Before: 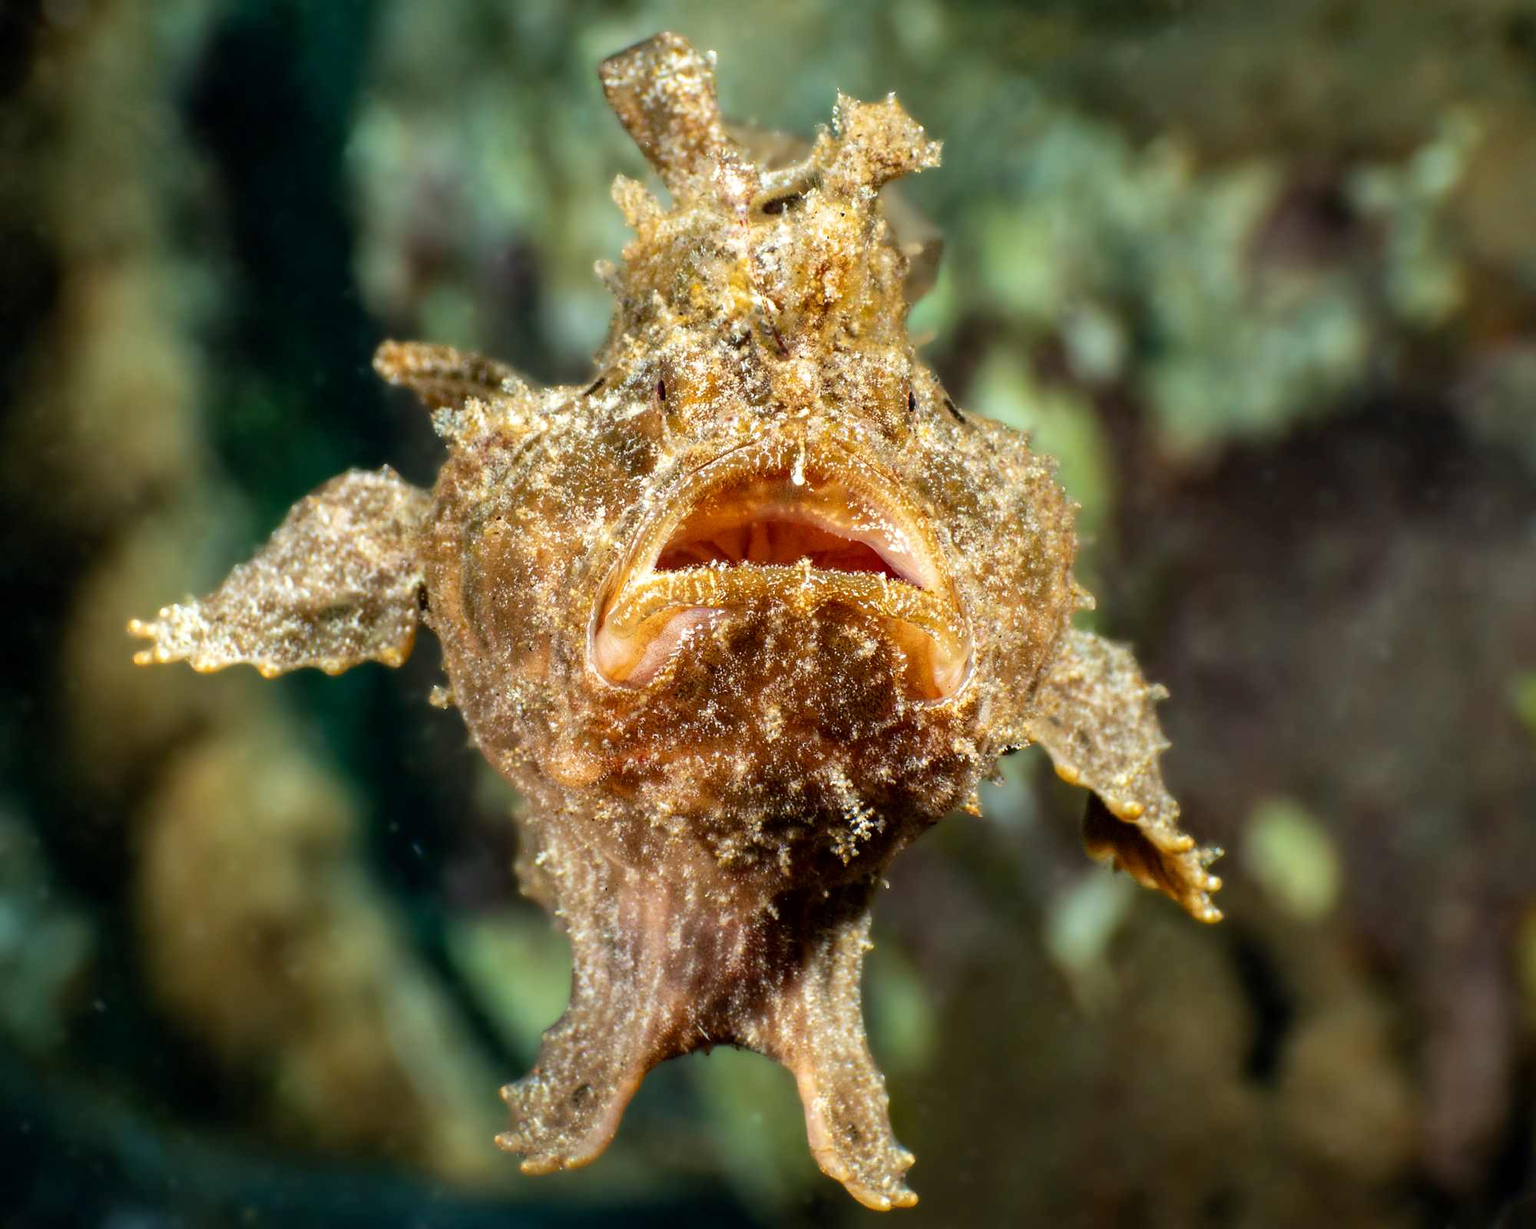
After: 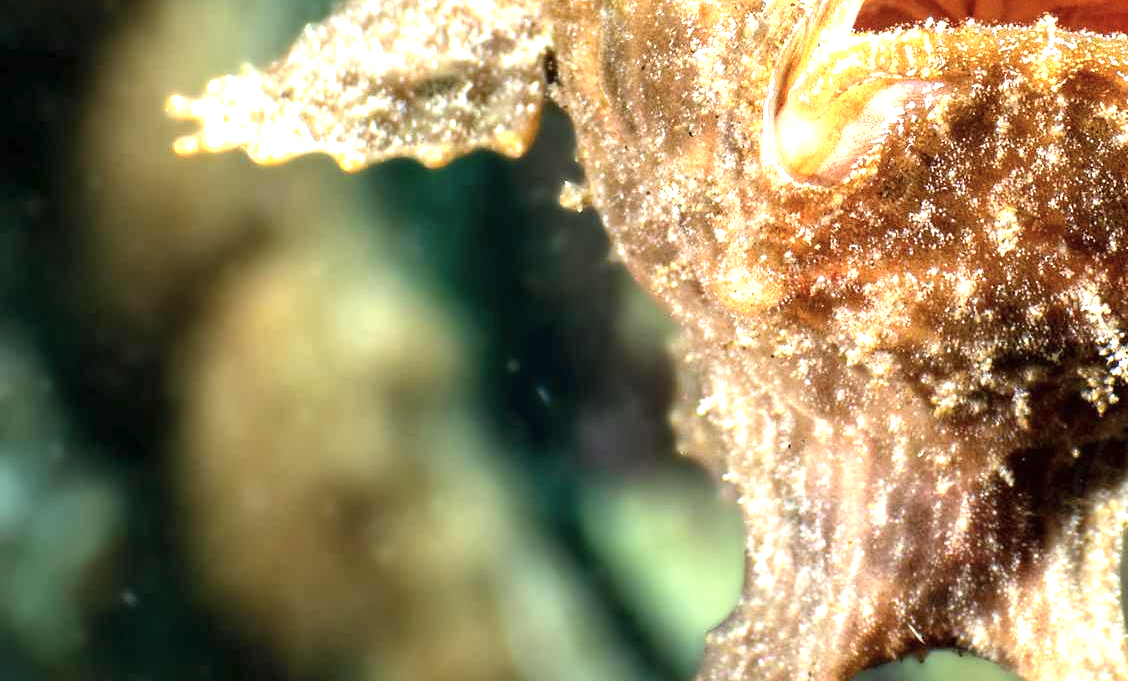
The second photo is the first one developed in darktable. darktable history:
exposure: exposure 1.223 EV, compensate highlight preservation false
crop: top 44.483%, right 43.593%, bottom 12.892%
tone equalizer: on, module defaults
contrast brightness saturation: saturation -0.17
